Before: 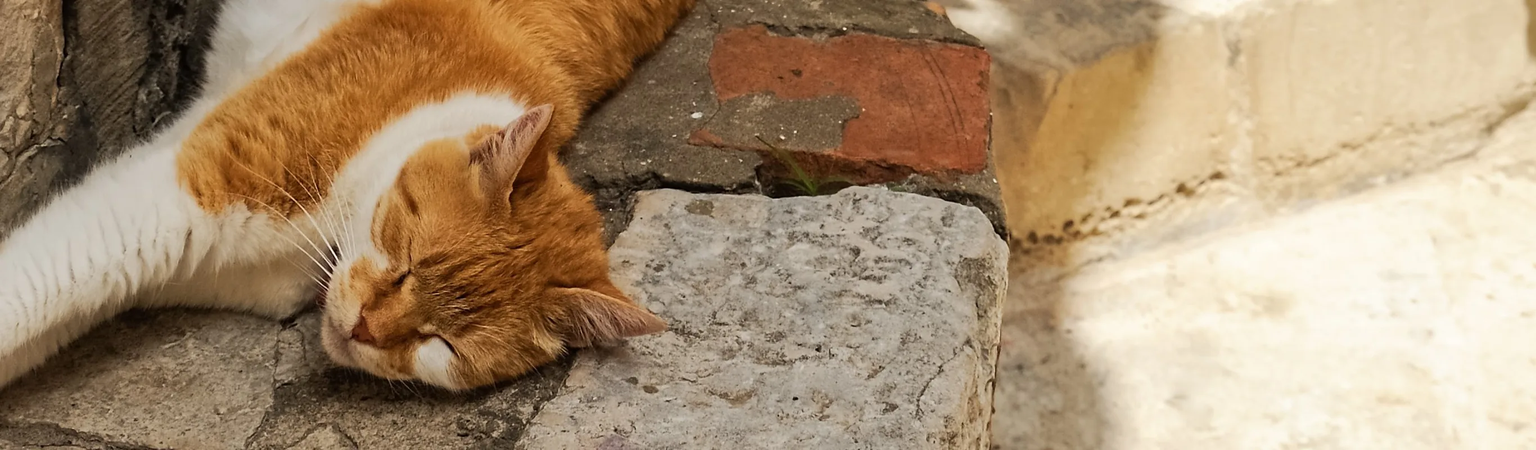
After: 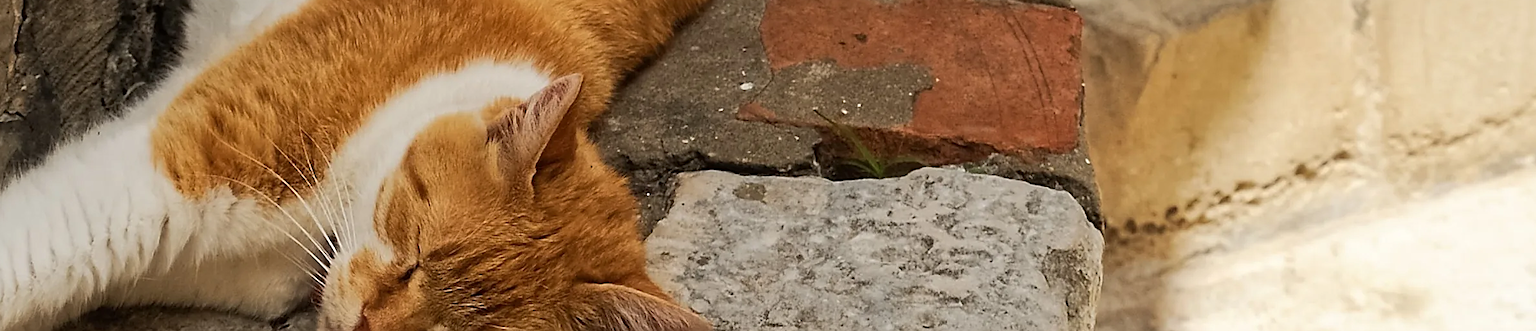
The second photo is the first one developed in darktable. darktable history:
local contrast: mode bilateral grid, contrast 10, coarseness 24, detail 115%, midtone range 0.2
sharpen: on, module defaults
crop: left 2.914%, top 8.892%, right 9.677%, bottom 26.561%
